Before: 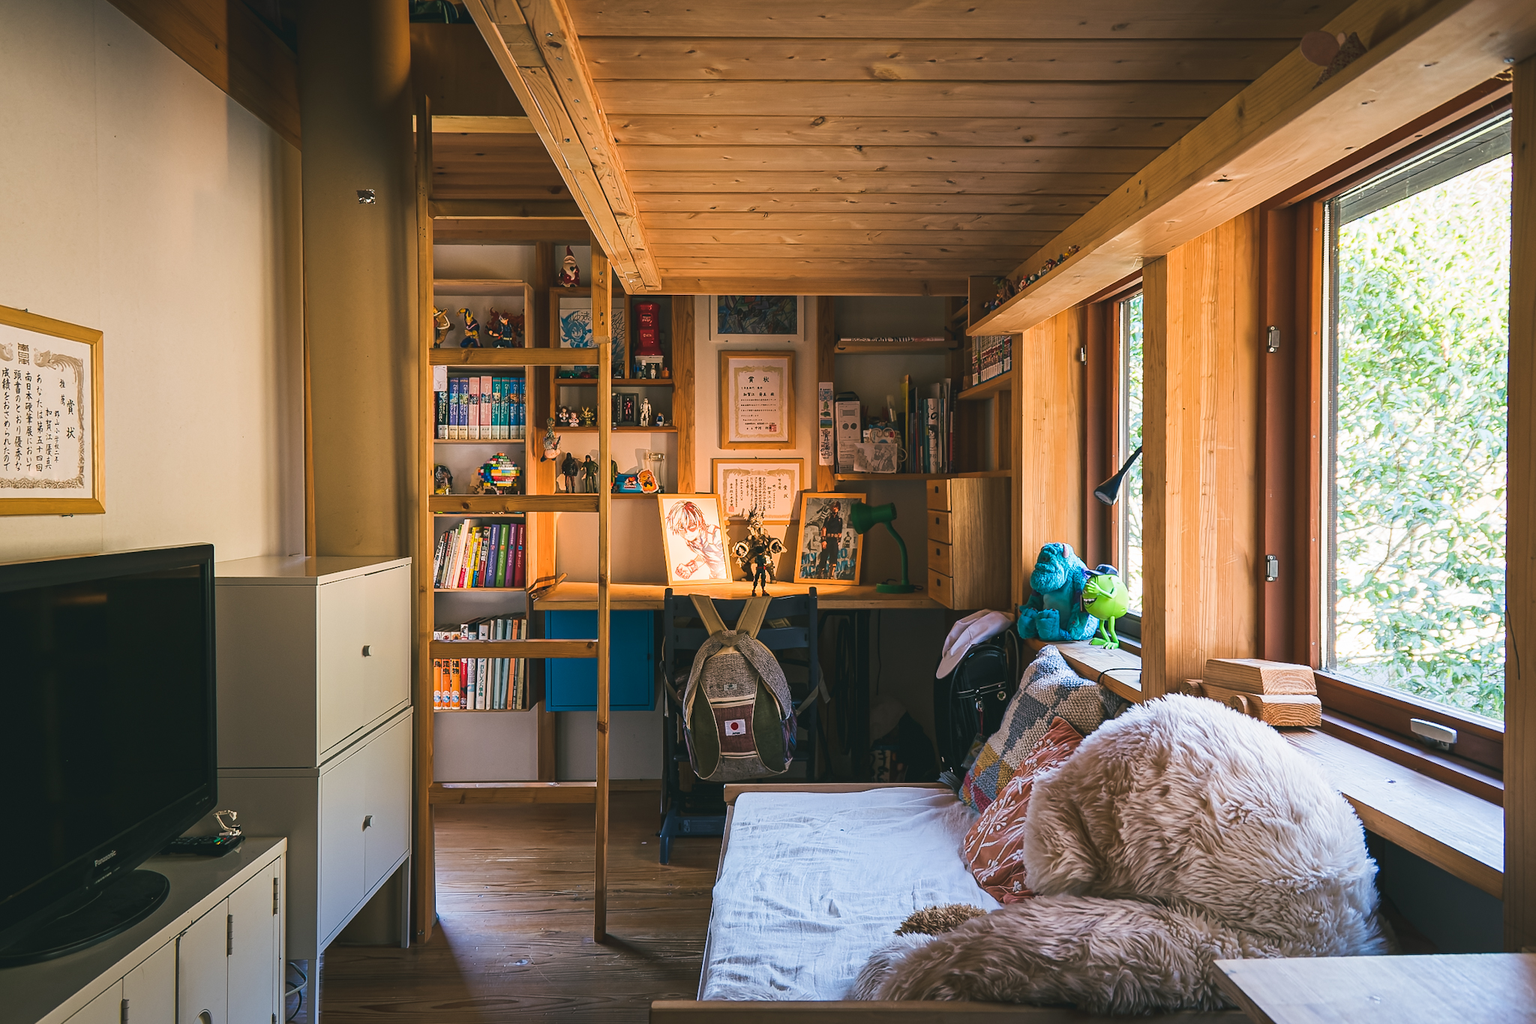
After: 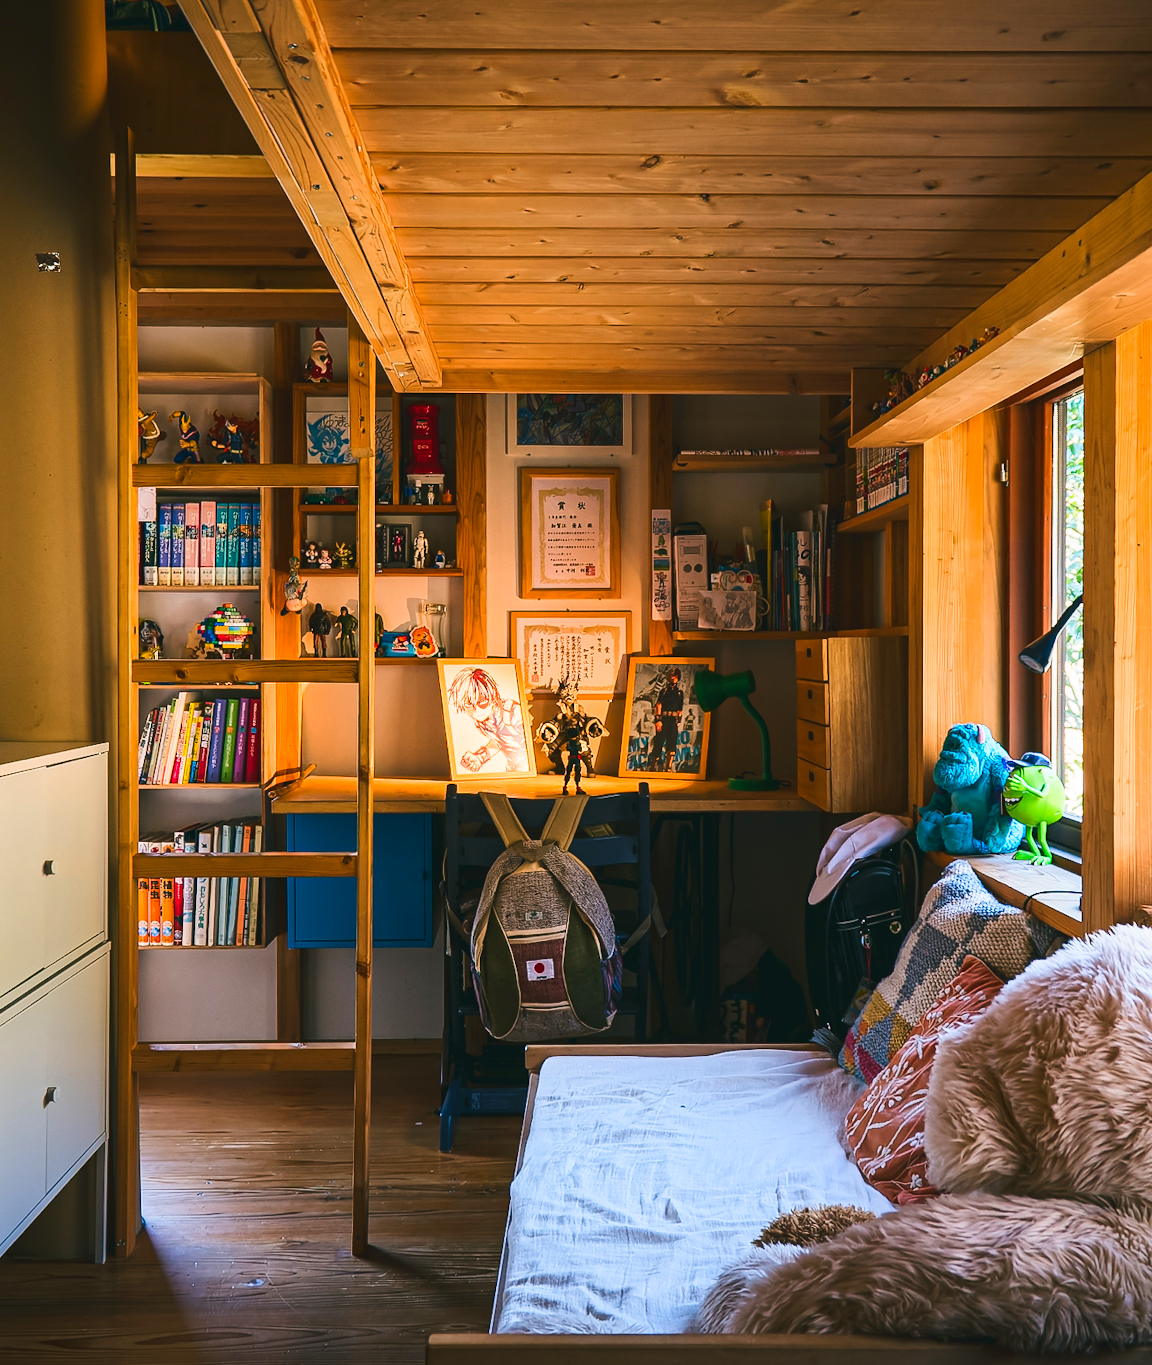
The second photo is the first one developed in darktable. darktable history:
crop: left 21.496%, right 22.254%
contrast brightness saturation: contrast 0.16, saturation 0.32
